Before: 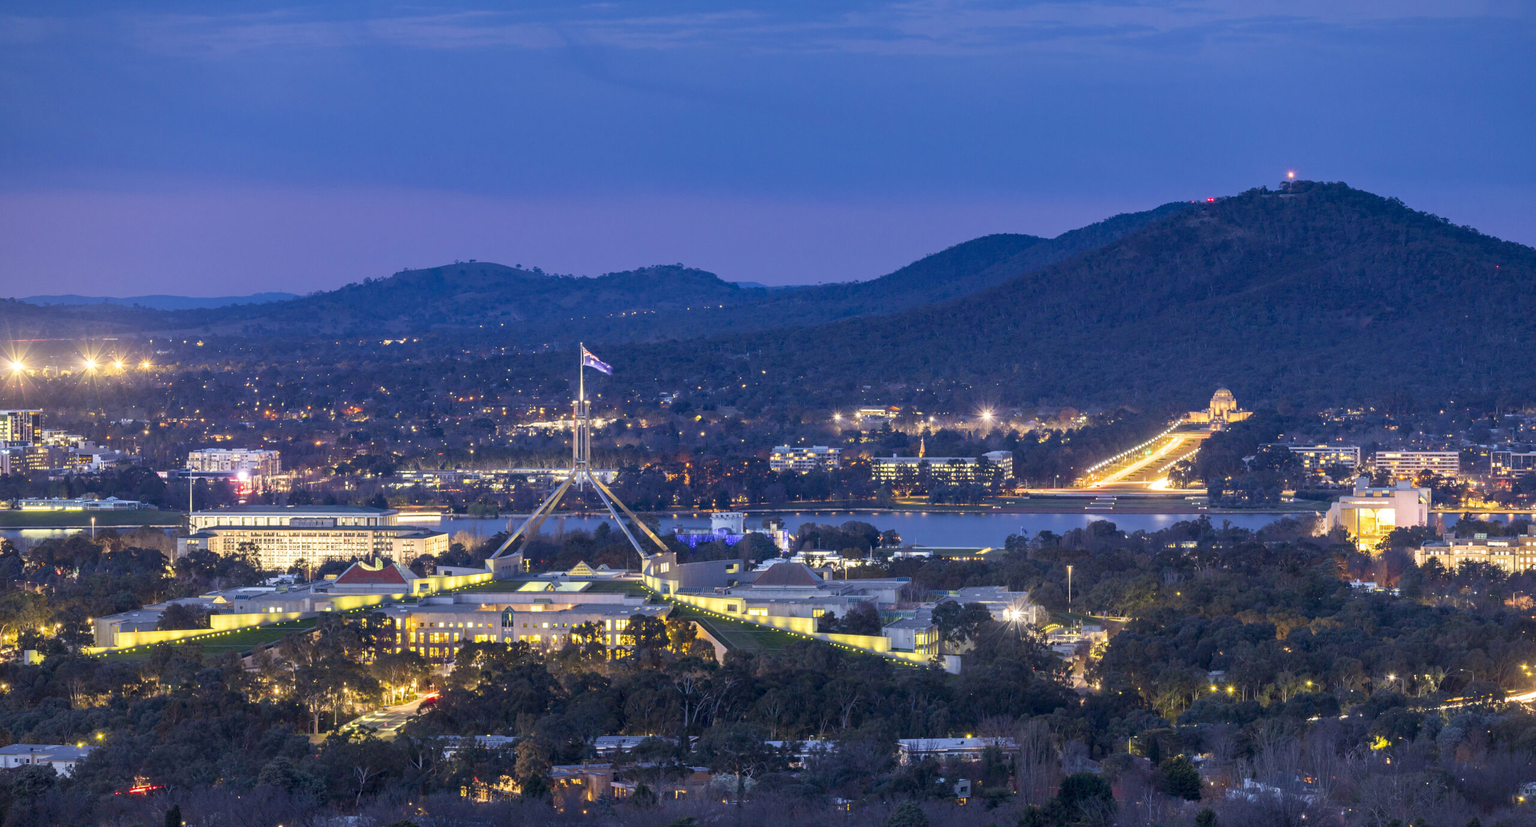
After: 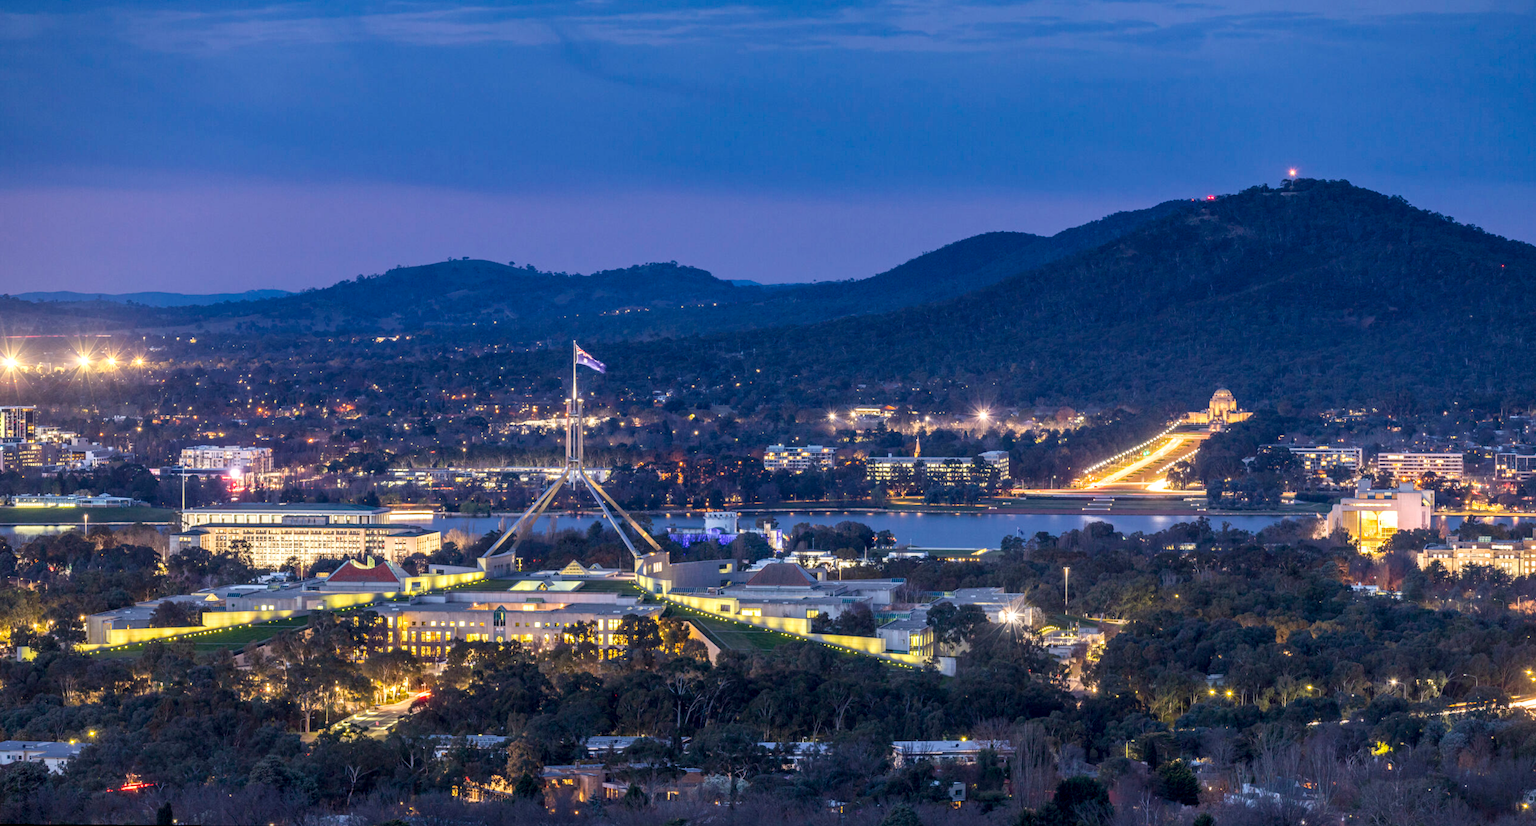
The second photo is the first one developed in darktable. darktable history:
local contrast: on, module defaults
rotate and perspective: rotation 0.192°, lens shift (horizontal) -0.015, crop left 0.005, crop right 0.996, crop top 0.006, crop bottom 0.99
levels: levels [0, 0.51, 1]
